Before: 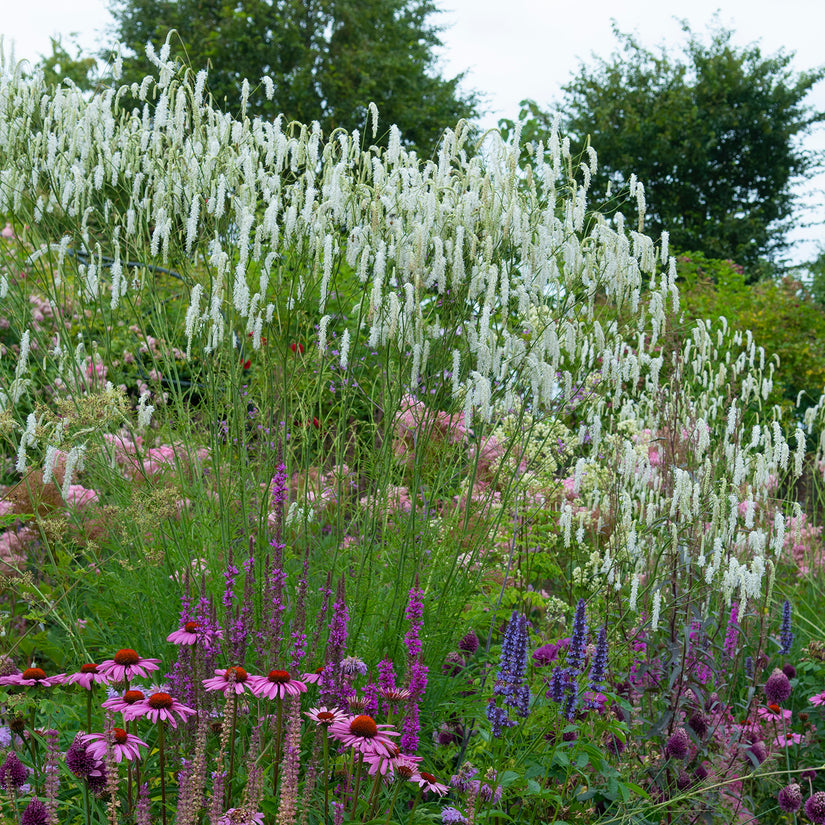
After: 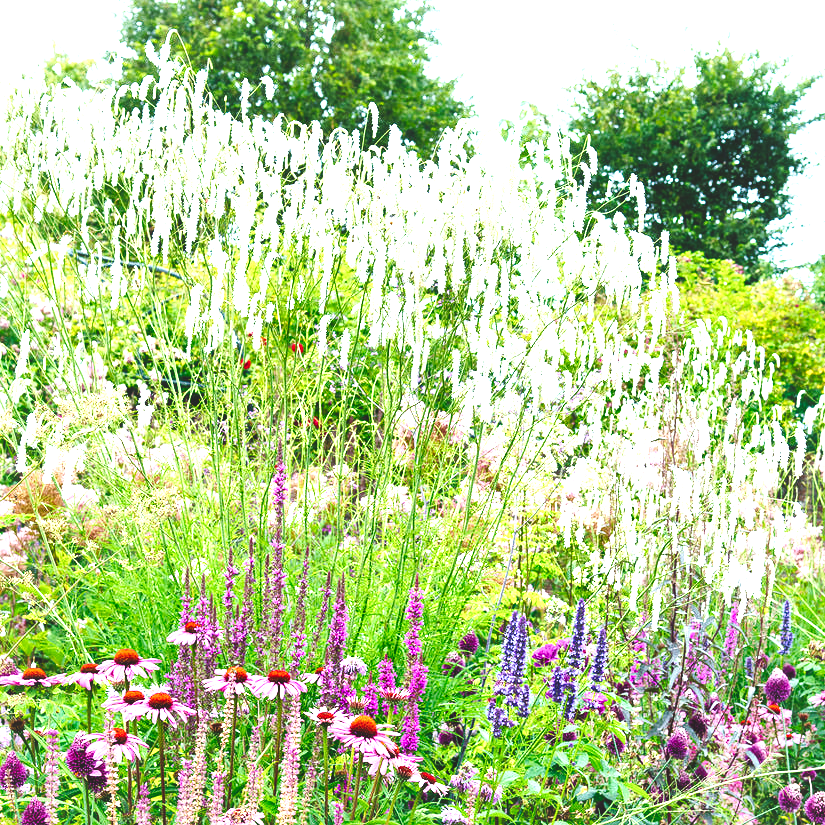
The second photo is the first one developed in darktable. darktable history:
tone curve: curves: ch0 [(0, 0) (0.003, 0.169) (0.011, 0.173) (0.025, 0.177) (0.044, 0.184) (0.069, 0.191) (0.1, 0.199) (0.136, 0.206) (0.177, 0.221) (0.224, 0.248) (0.277, 0.284) (0.335, 0.344) (0.399, 0.413) (0.468, 0.497) (0.543, 0.594) (0.623, 0.691) (0.709, 0.779) (0.801, 0.868) (0.898, 0.931) (1, 1)], preserve colors none
exposure: black level correction 0, exposure 2.138 EV, compensate exposure bias true, compensate highlight preservation false
local contrast: mode bilateral grid, contrast 70, coarseness 75, detail 180%, midtone range 0.2
